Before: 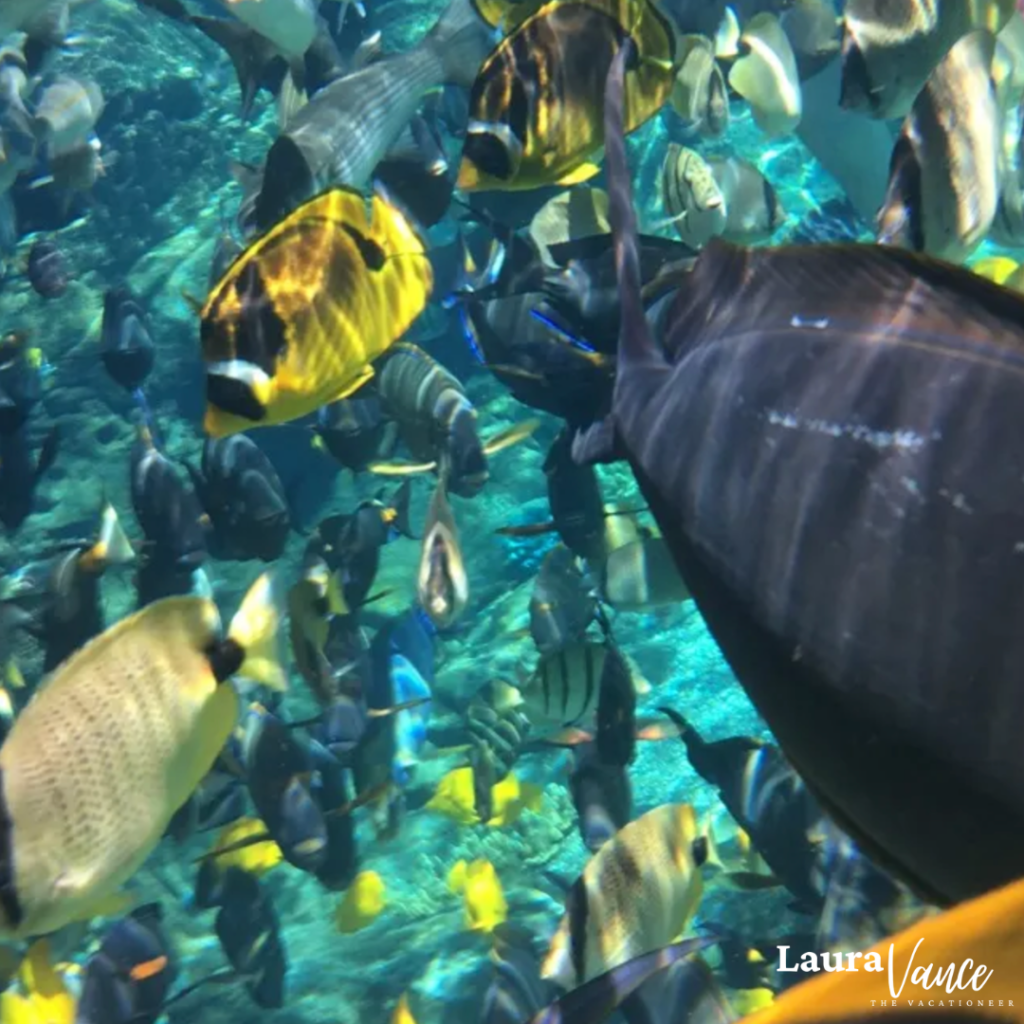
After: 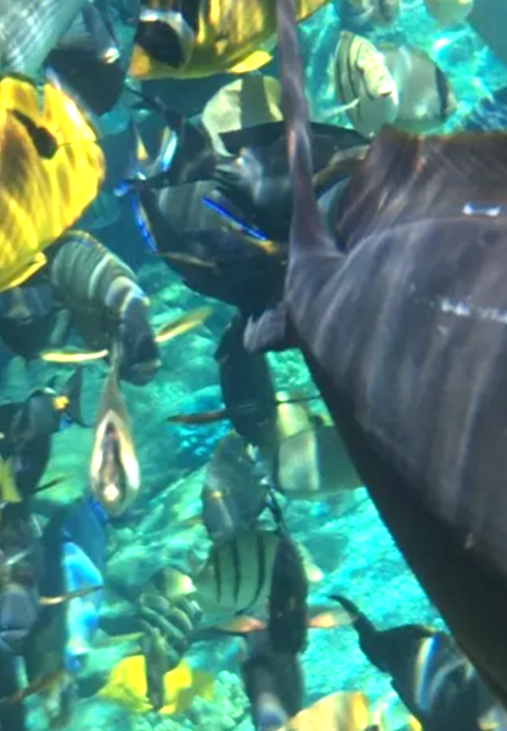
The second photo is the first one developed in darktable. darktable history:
crop: left 32.075%, top 10.976%, right 18.355%, bottom 17.596%
exposure: black level correction 0, exposure 0.7 EV, compensate exposure bias true, compensate highlight preservation false
white balance: red 1.029, blue 0.92
